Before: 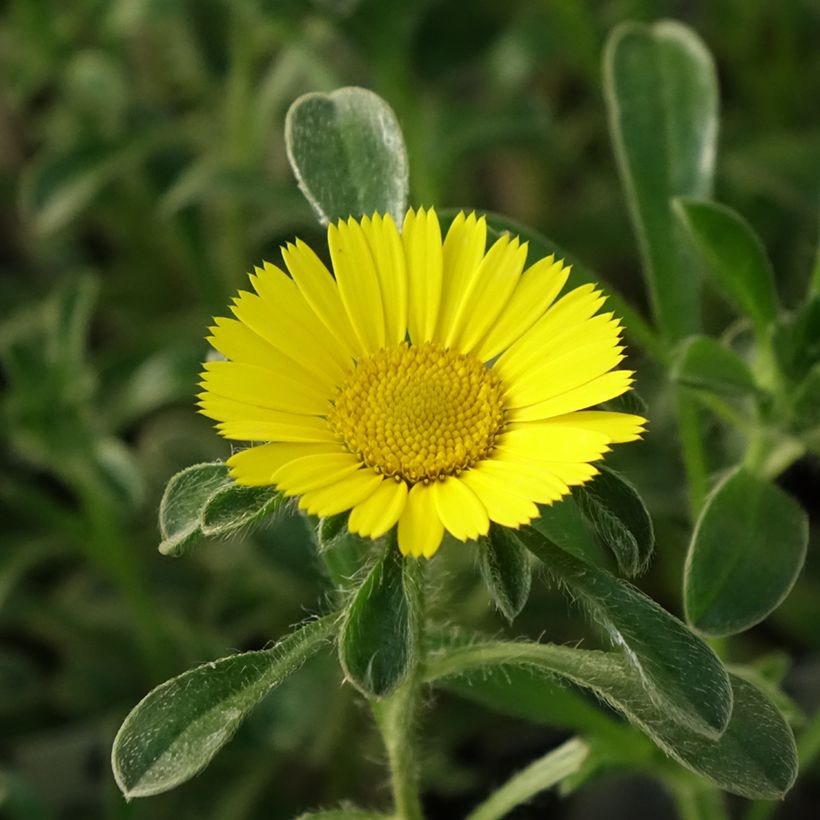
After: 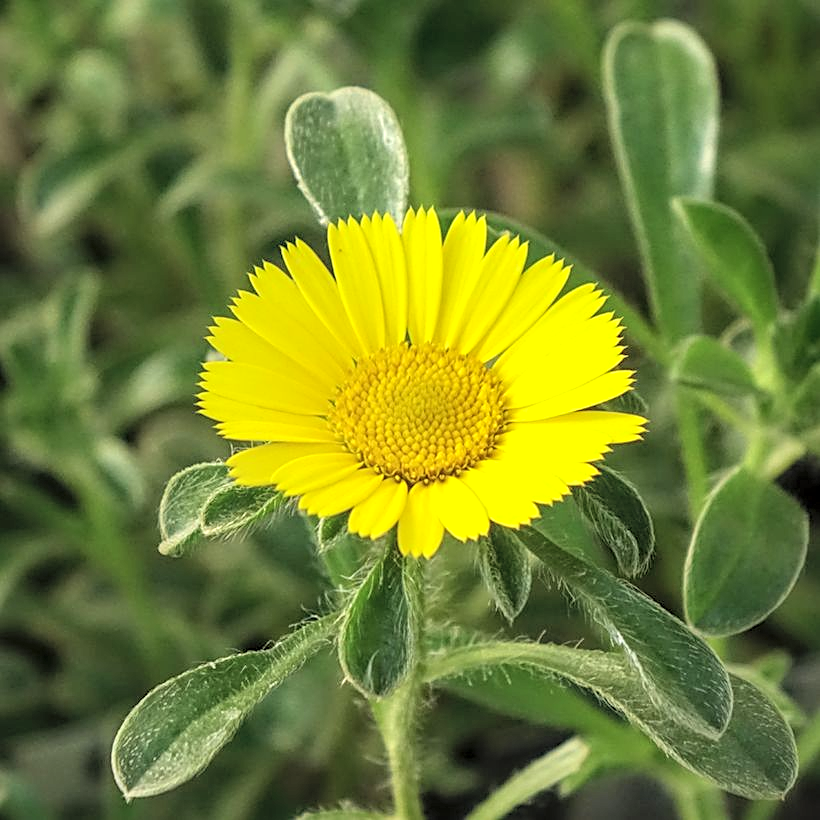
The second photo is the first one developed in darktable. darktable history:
tone equalizer: on, module defaults
sharpen: on, module defaults
local contrast: highlights 61%, detail 143%, midtone range 0.428
contrast brightness saturation: contrast 0.1, brightness 0.3, saturation 0.14
